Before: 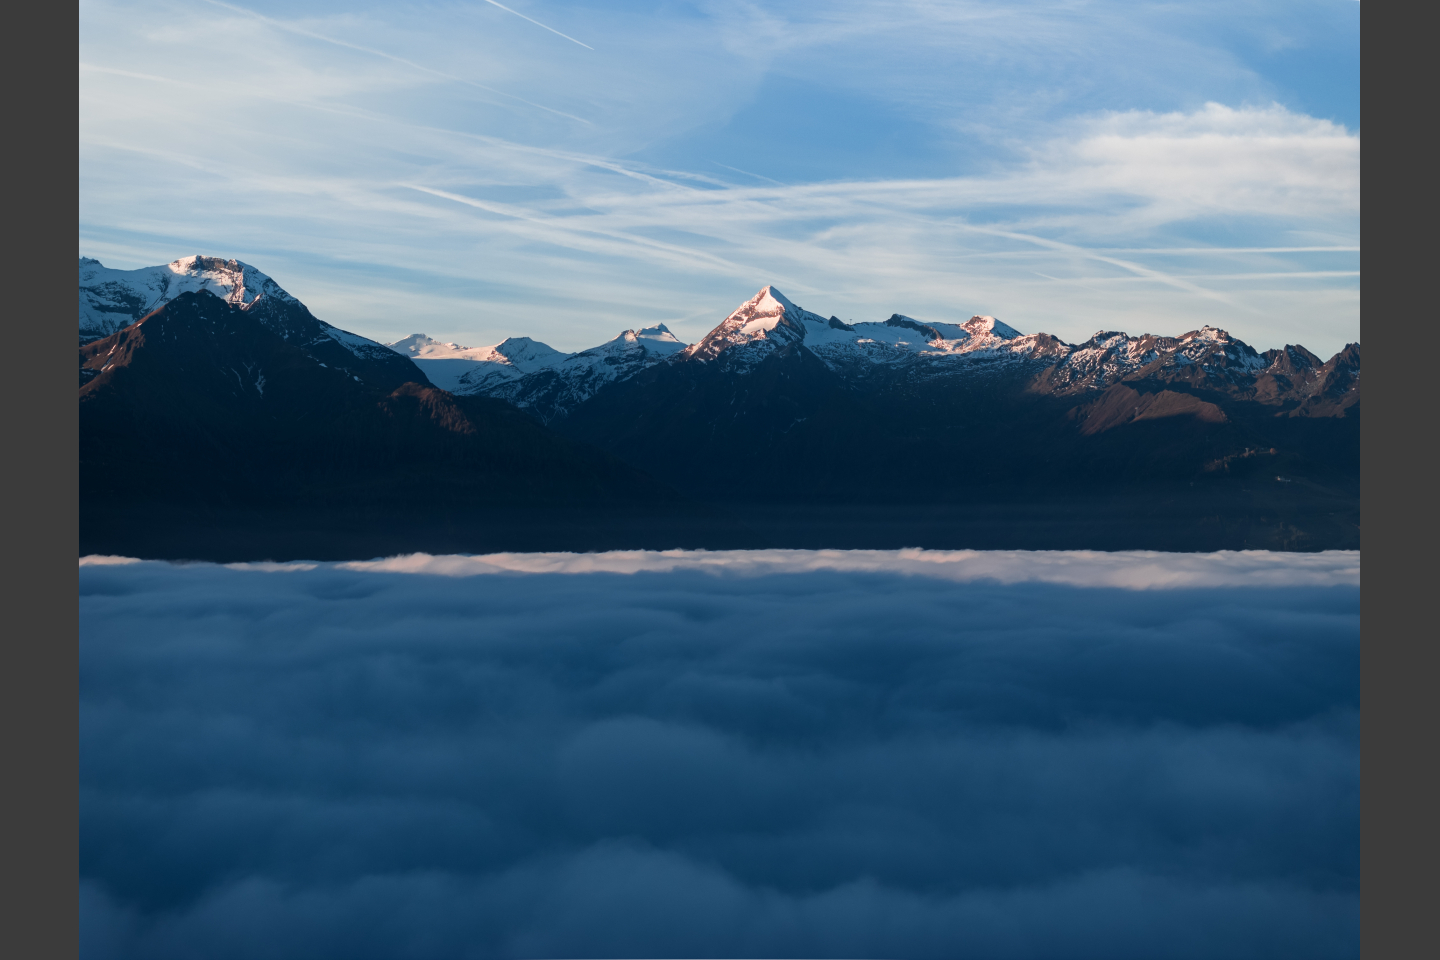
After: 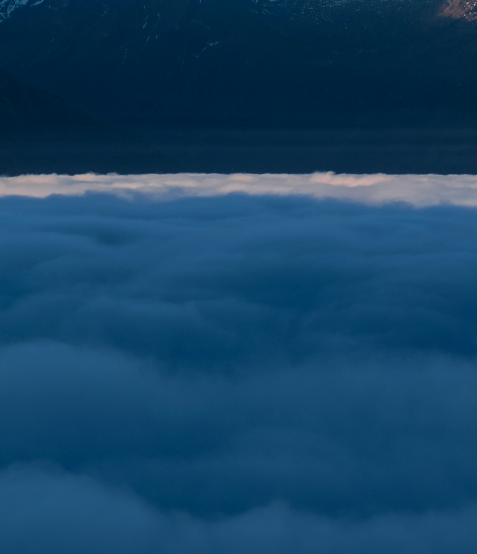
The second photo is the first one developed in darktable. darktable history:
color contrast: green-magenta contrast 1.1, blue-yellow contrast 1.1, unbound 0
crop: left 40.878%, top 39.176%, right 25.993%, bottom 3.081%
local contrast: on, module defaults
tone curve: curves: ch0 [(0, 0) (0.003, 0.003) (0.011, 0.011) (0.025, 0.024) (0.044, 0.043) (0.069, 0.067) (0.1, 0.096) (0.136, 0.131) (0.177, 0.171) (0.224, 0.217) (0.277, 0.268) (0.335, 0.324) (0.399, 0.386) (0.468, 0.453) (0.543, 0.547) (0.623, 0.626) (0.709, 0.712) (0.801, 0.802) (0.898, 0.898) (1, 1)], preserve colors none
color balance rgb: perceptual saturation grading › global saturation -0.31%, global vibrance -8%, contrast -13%, saturation formula JzAzBz (2021)
